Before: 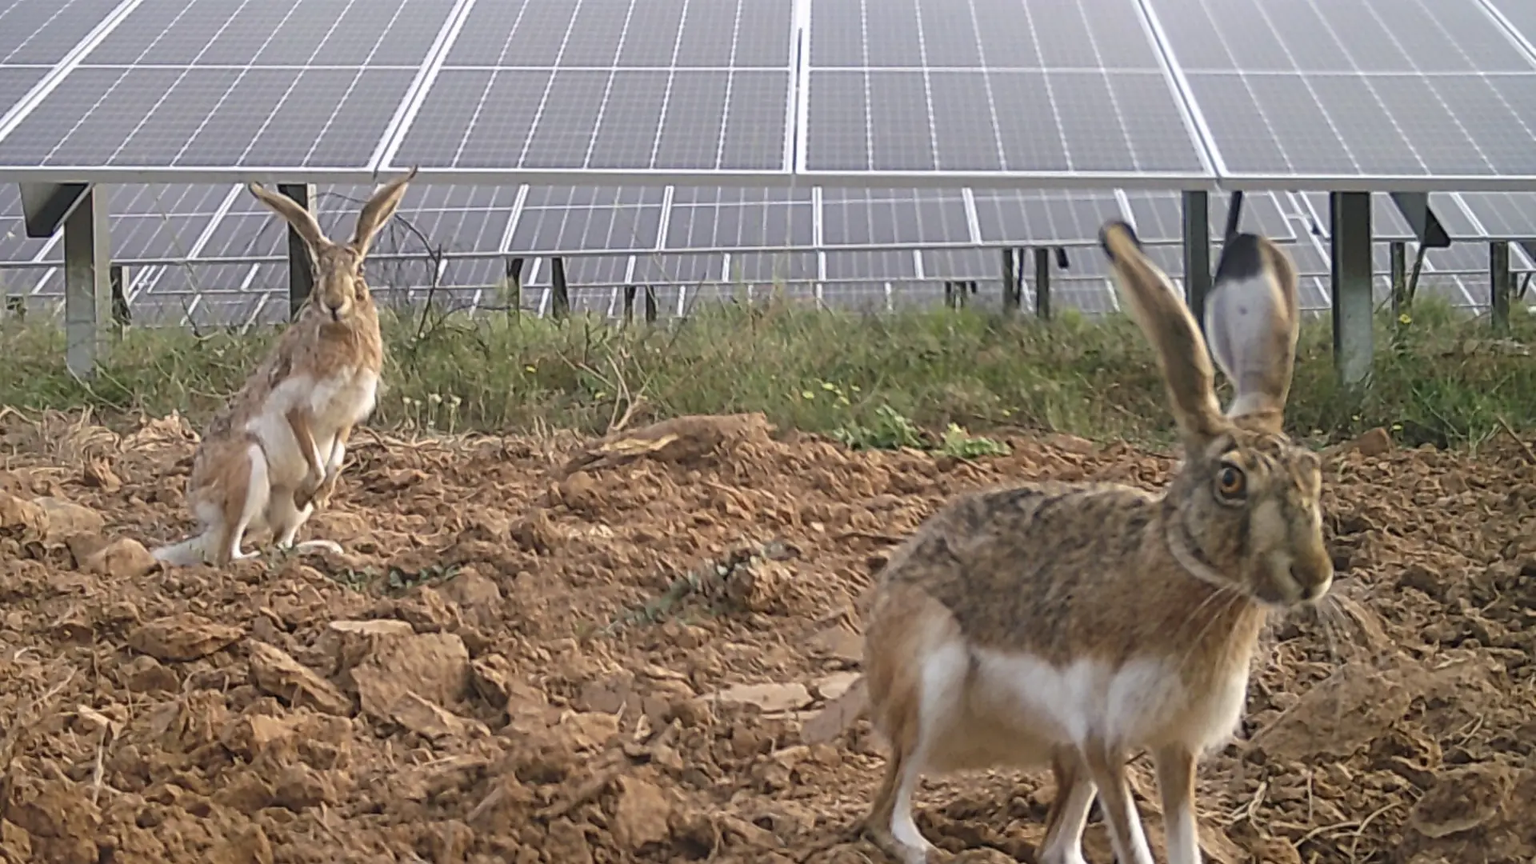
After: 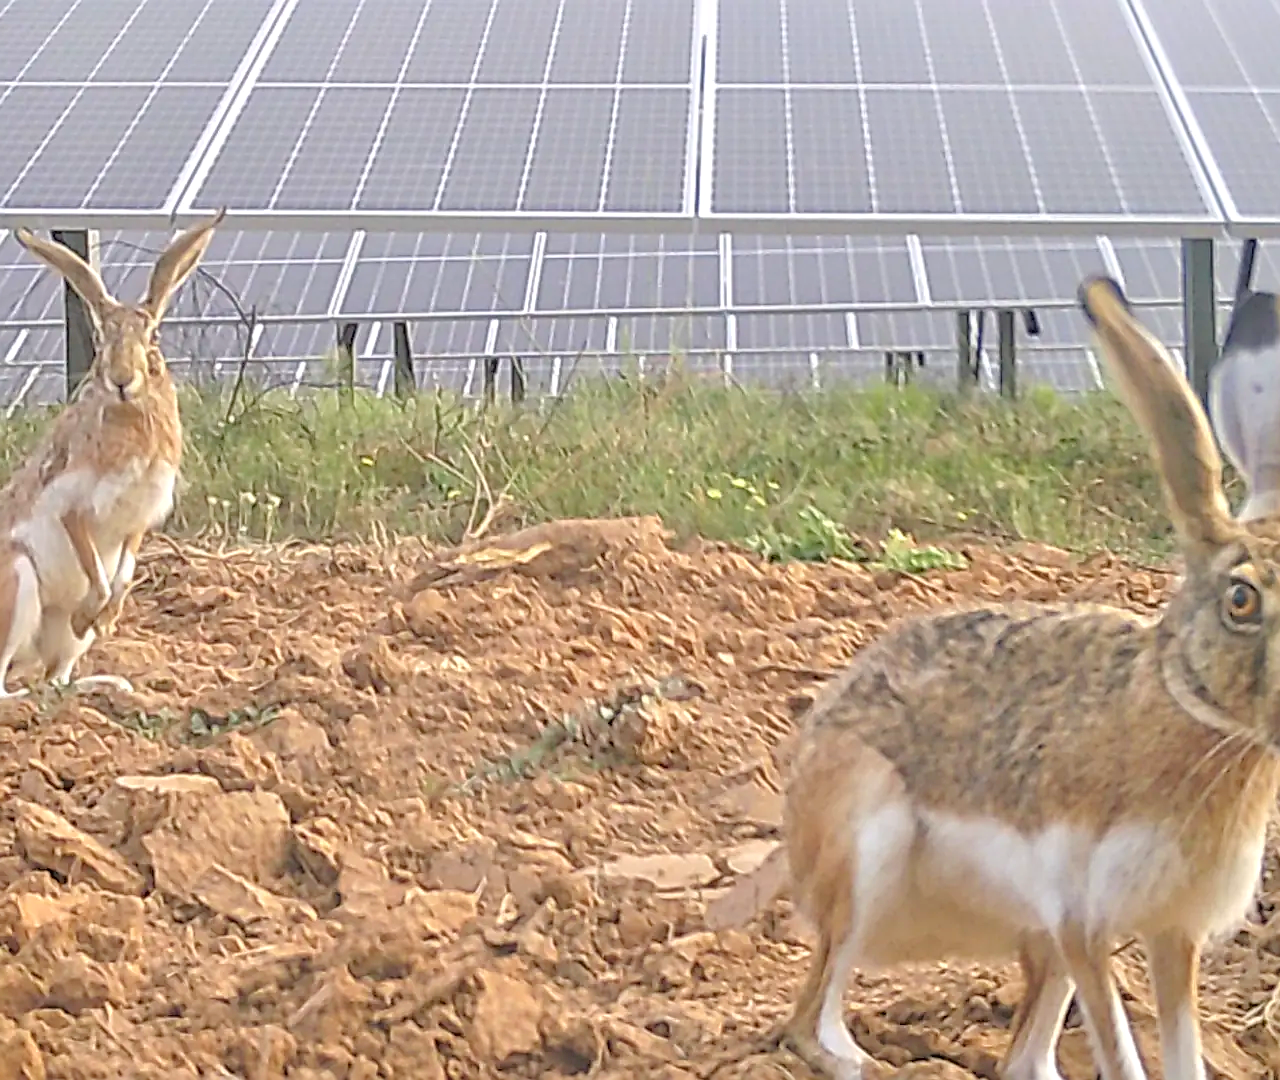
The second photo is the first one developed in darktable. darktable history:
contrast brightness saturation: brightness 0.09, saturation 0.19
crop and rotate: left 15.446%, right 17.836%
tone equalizer: -7 EV 0.15 EV, -6 EV 0.6 EV, -5 EV 1.15 EV, -4 EV 1.33 EV, -3 EV 1.15 EV, -2 EV 0.6 EV, -1 EV 0.15 EV, mask exposure compensation -0.5 EV
sharpen: on, module defaults
